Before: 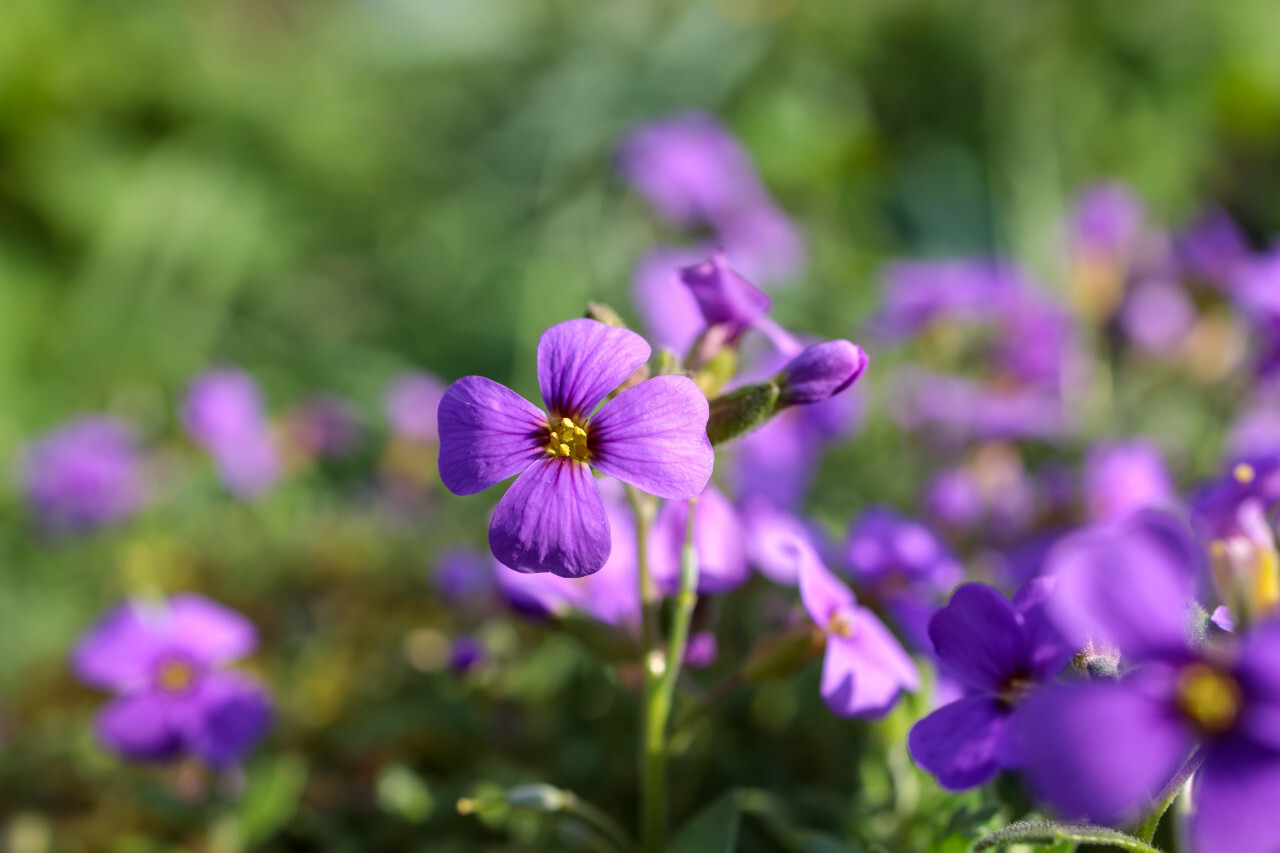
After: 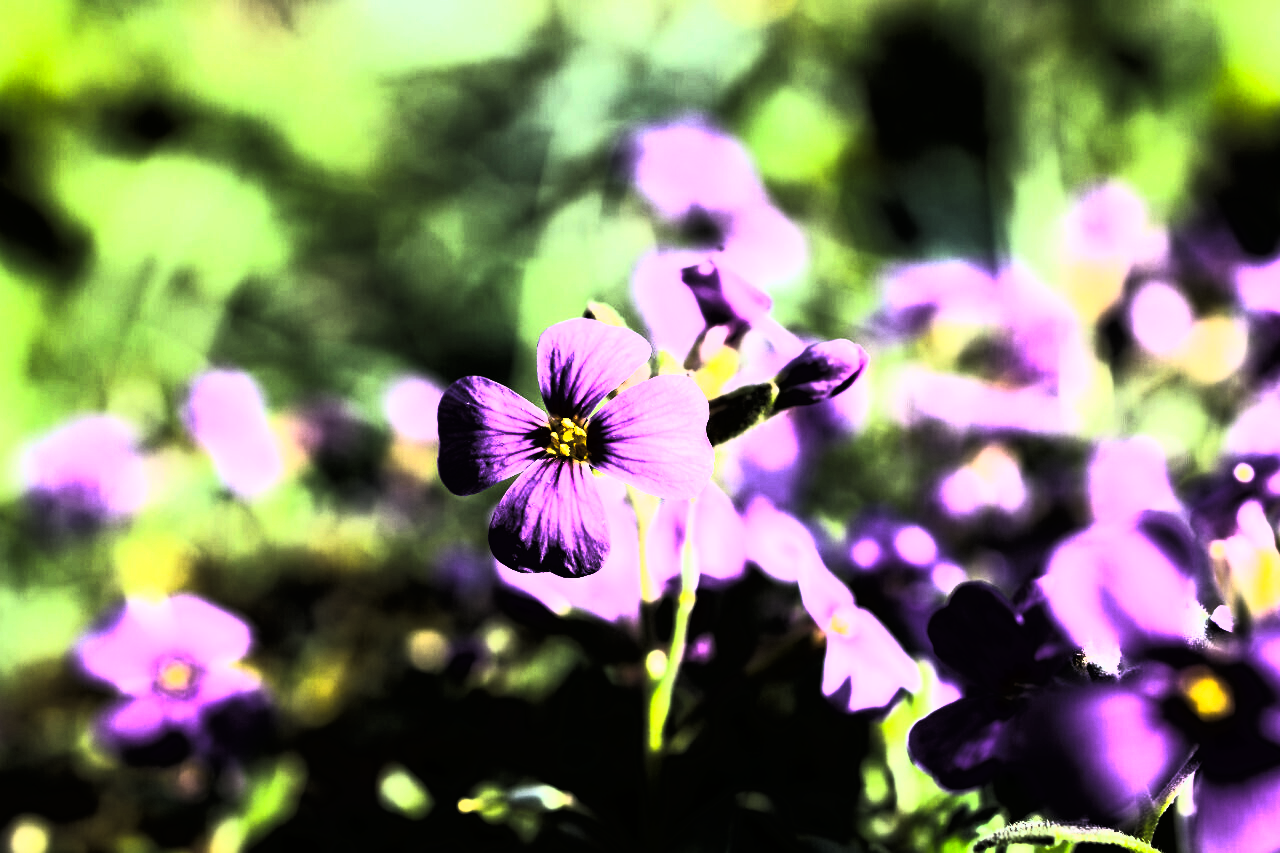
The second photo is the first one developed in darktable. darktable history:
tone curve: curves: ch0 [(0, 0) (0.003, 0.001) (0.011, 0.003) (0.025, 0.003) (0.044, 0.003) (0.069, 0.003) (0.1, 0.006) (0.136, 0.007) (0.177, 0.009) (0.224, 0.007) (0.277, 0.026) (0.335, 0.126) (0.399, 0.254) (0.468, 0.493) (0.543, 0.892) (0.623, 0.984) (0.709, 0.979) (0.801, 0.979) (0.898, 0.982) (1, 1)], color space Lab, linked channels, preserve colors none
